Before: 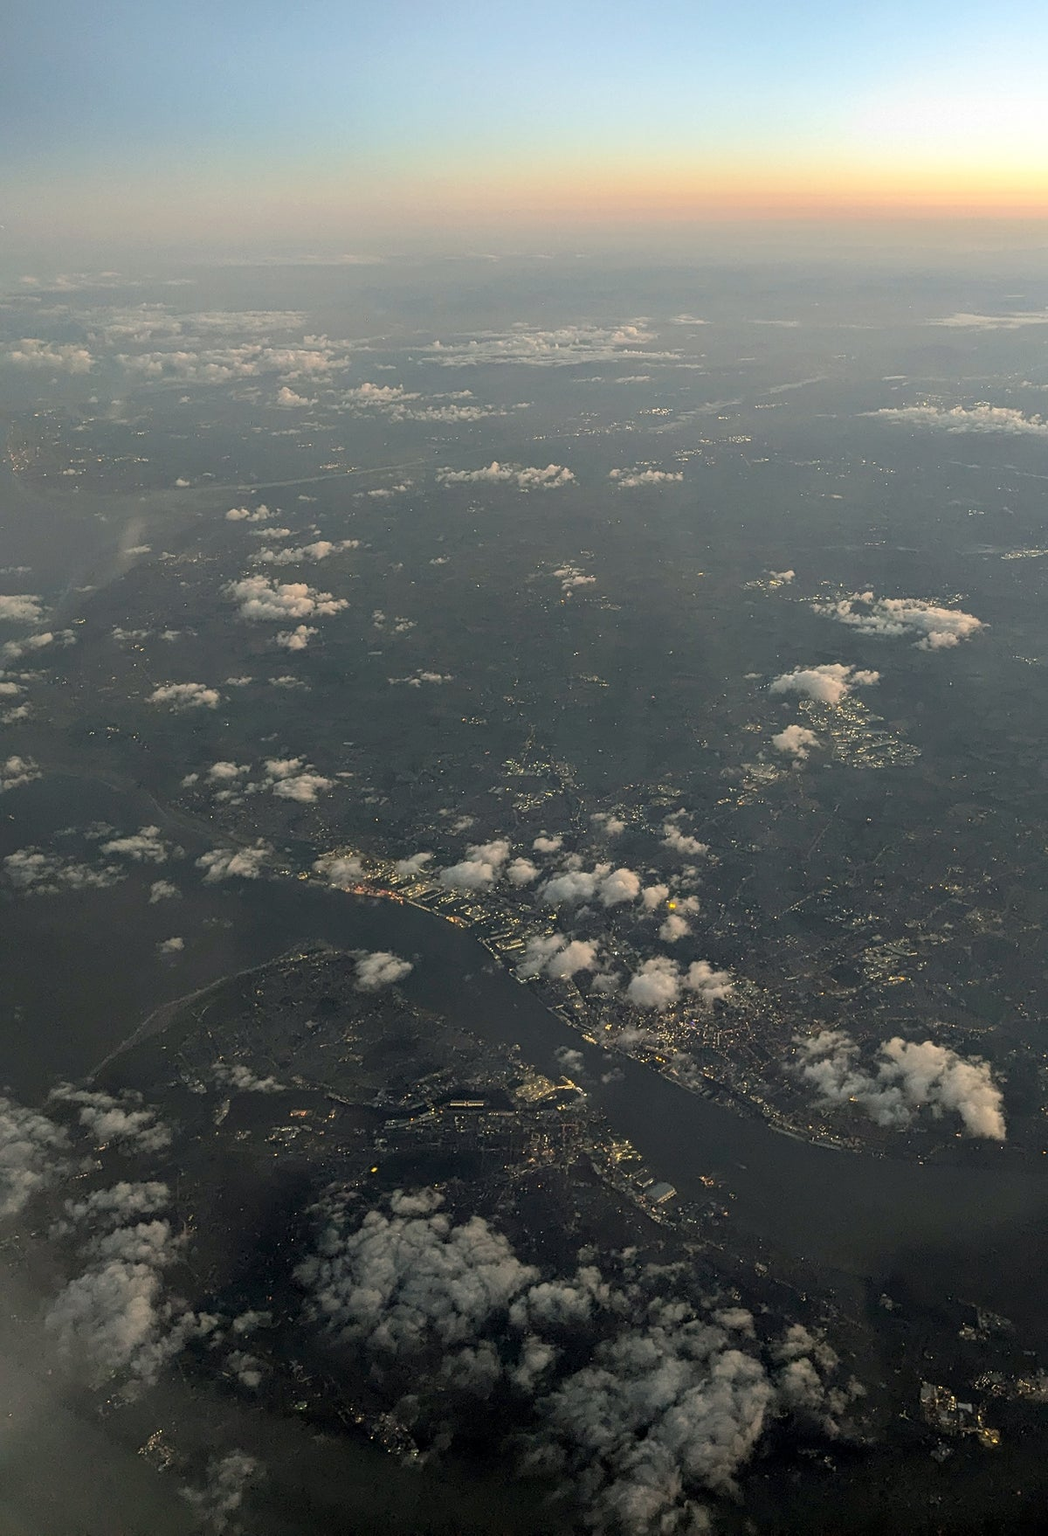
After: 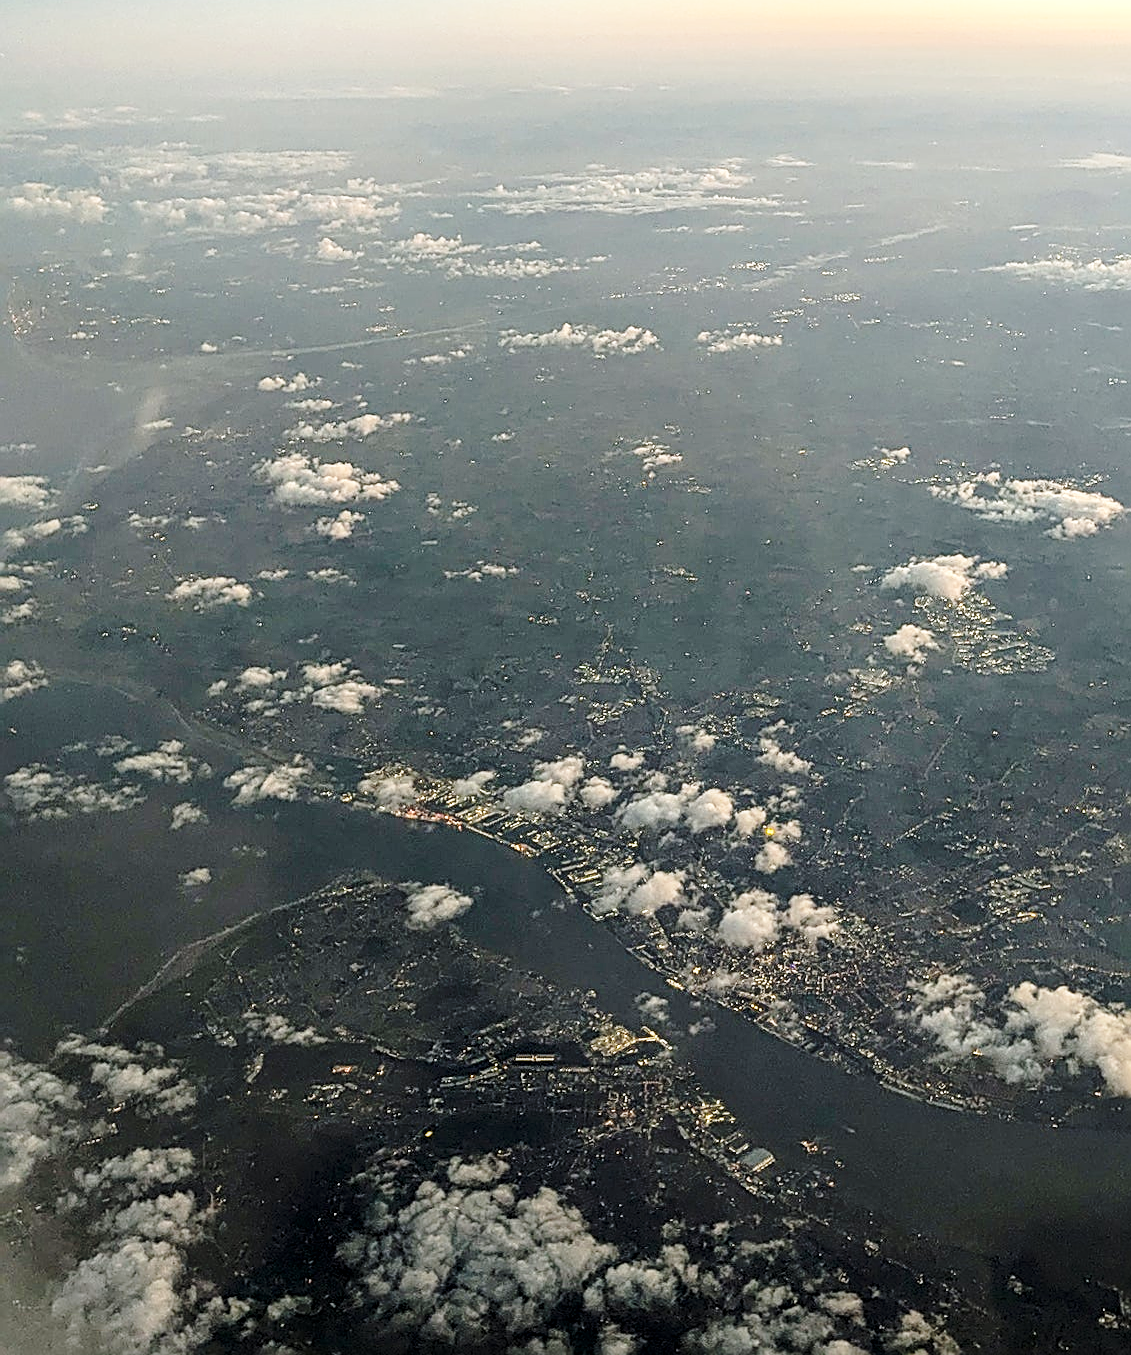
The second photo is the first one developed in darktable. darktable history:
local contrast: on, module defaults
base curve: curves: ch0 [(0, 0) (0.028, 0.03) (0.121, 0.232) (0.46, 0.748) (0.859, 0.968) (1, 1)], preserve colors none
crop and rotate: angle 0.03°, top 11.643%, right 5.651%, bottom 11.189%
sharpen: radius 2.584, amount 0.688
